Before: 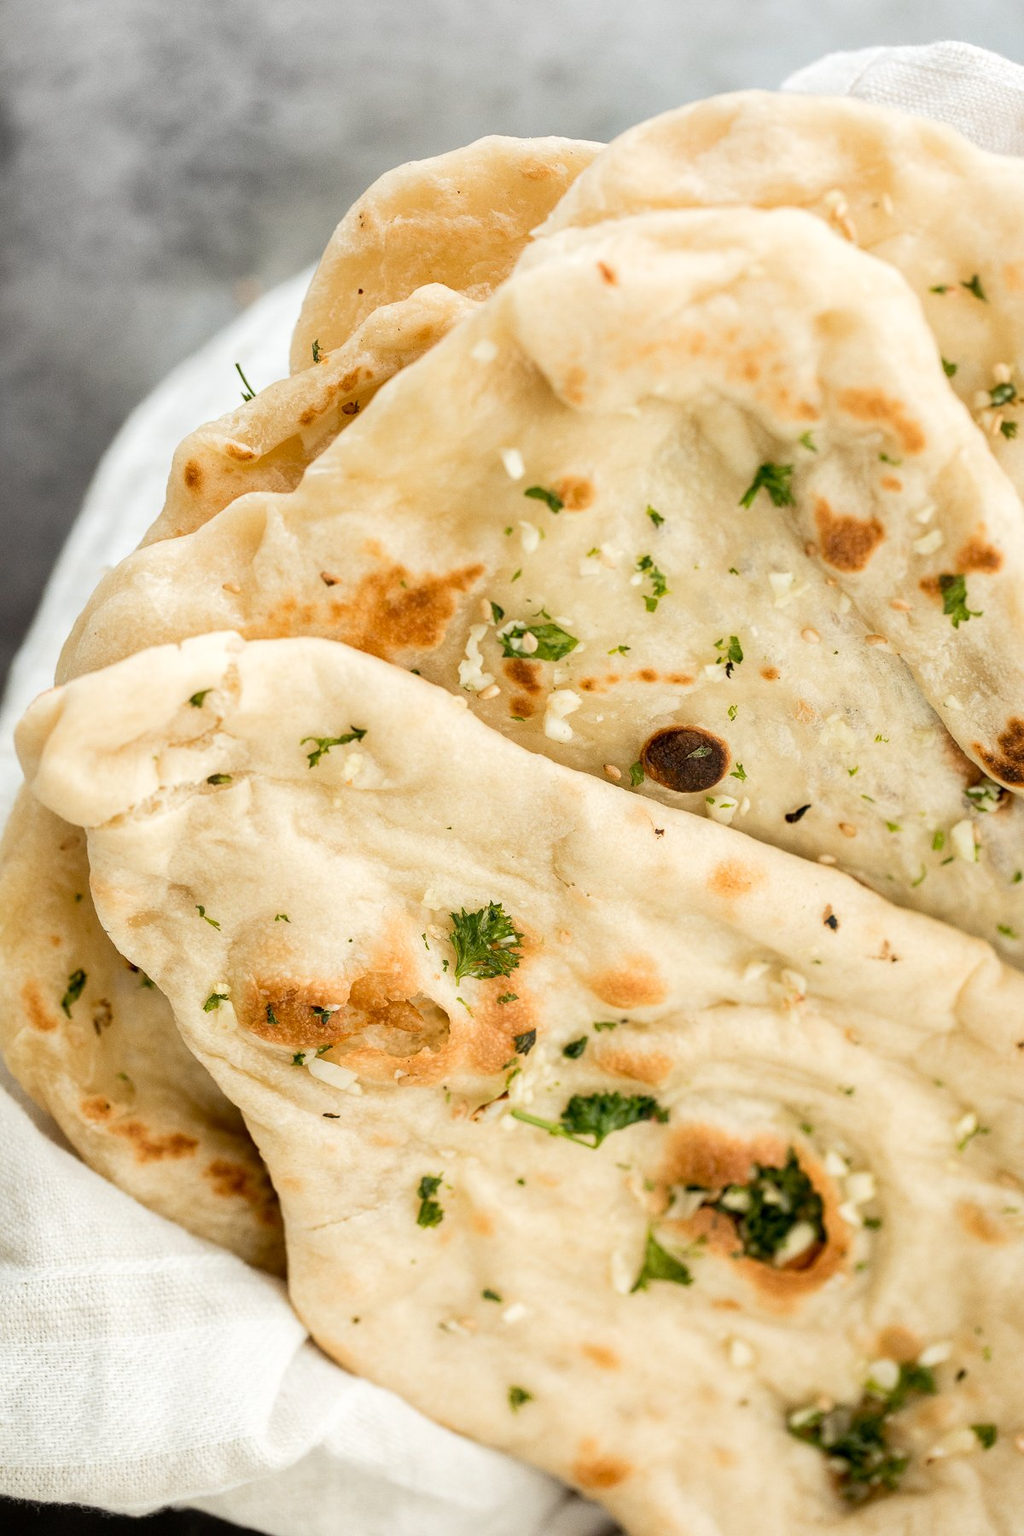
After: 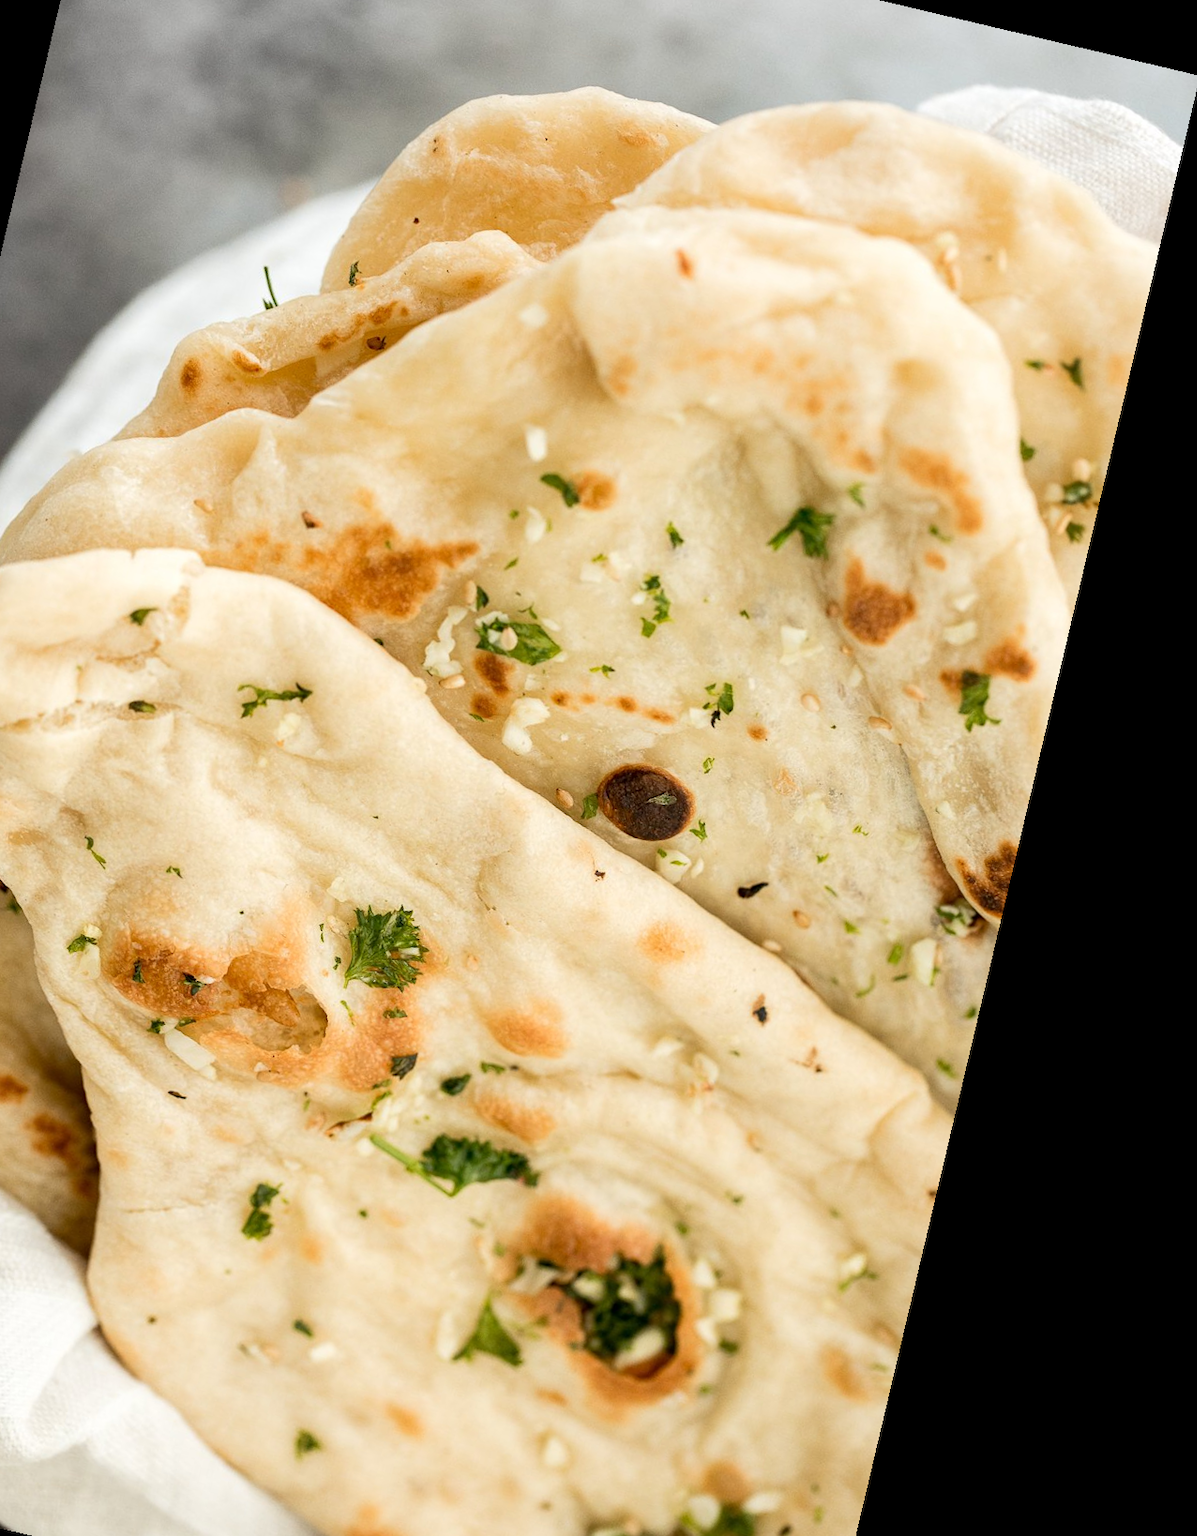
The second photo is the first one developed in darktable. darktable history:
rotate and perspective: rotation 13.27°, automatic cropping off
crop: left 19.159%, top 9.58%, bottom 9.58%
